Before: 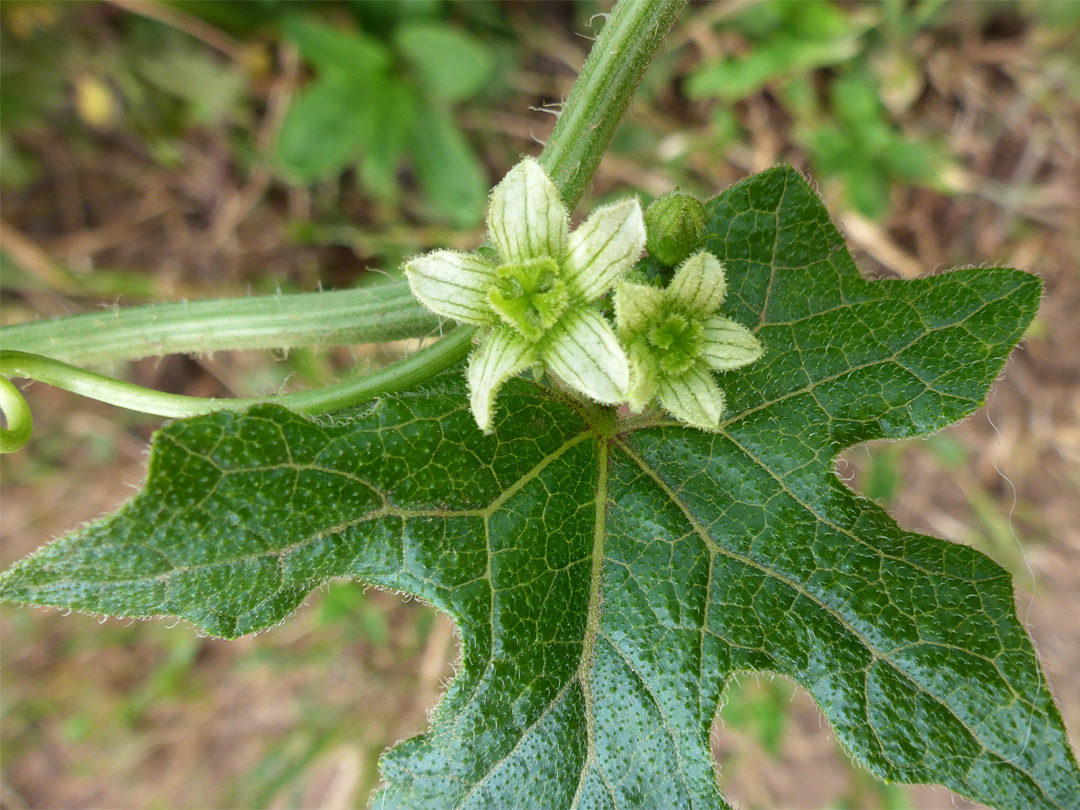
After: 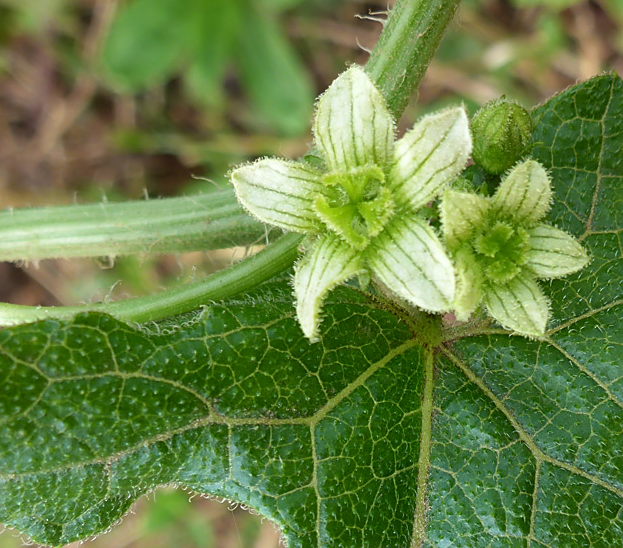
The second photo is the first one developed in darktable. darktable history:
crop: left 16.188%, top 11.468%, right 26.055%, bottom 20.821%
sharpen: radius 1.896, amount 0.406, threshold 1.207
